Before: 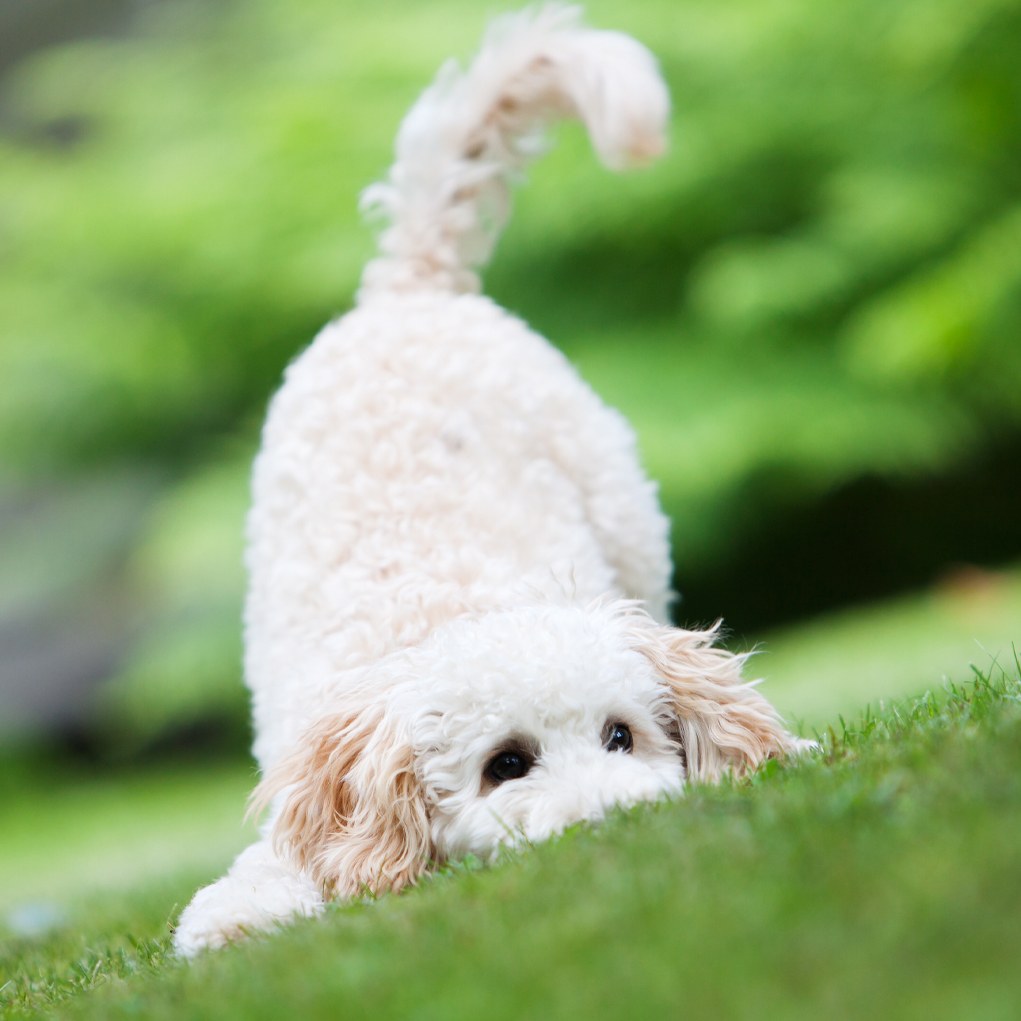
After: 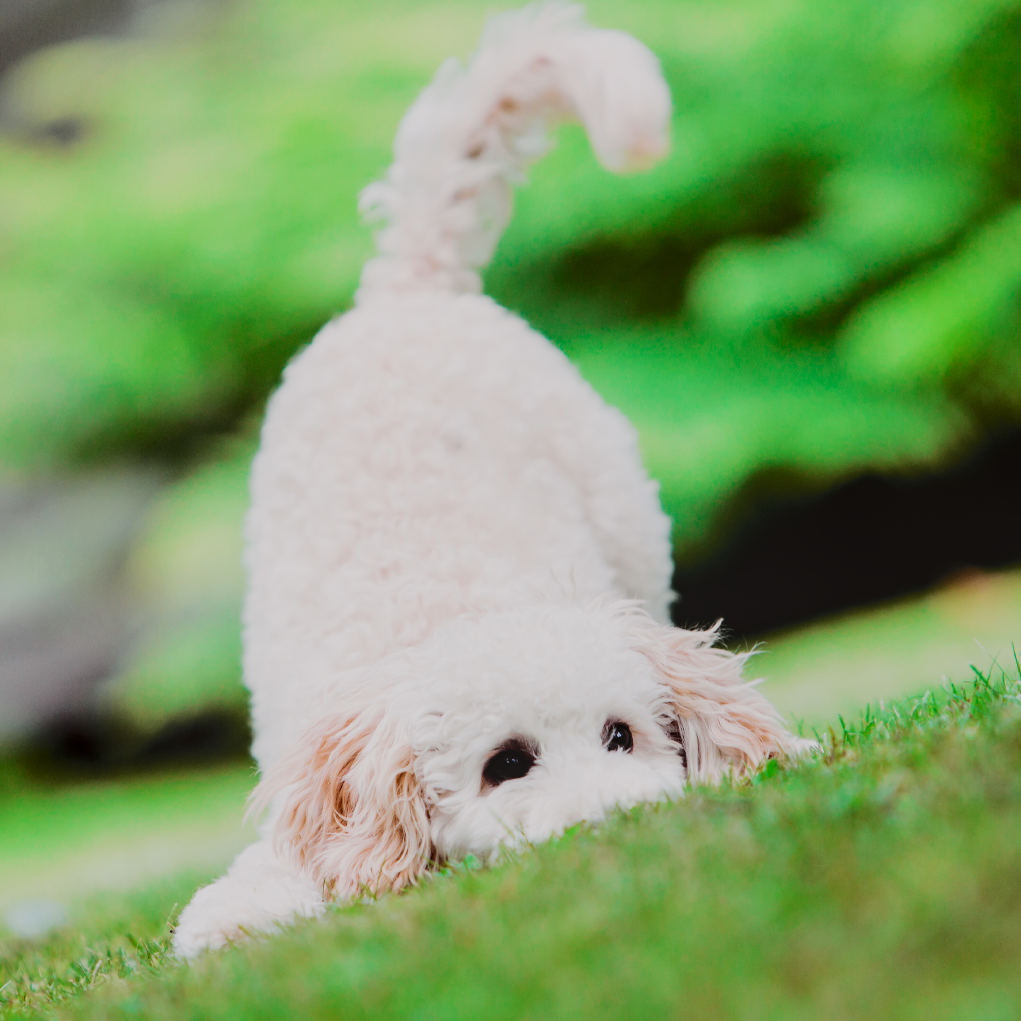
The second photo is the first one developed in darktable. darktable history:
tone curve: curves: ch0 [(0, 0.032) (0.094, 0.08) (0.265, 0.208) (0.41, 0.417) (0.485, 0.524) (0.638, 0.673) (0.845, 0.828) (0.994, 0.964)]; ch1 [(0, 0) (0.161, 0.092) (0.37, 0.302) (0.437, 0.456) (0.469, 0.482) (0.498, 0.504) (0.576, 0.583) (0.644, 0.638) (0.725, 0.765) (1, 1)]; ch2 [(0, 0) (0.352, 0.403) (0.45, 0.469) (0.502, 0.504) (0.54, 0.521) (0.589, 0.576) (1, 1)], color space Lab, independent channels, preserve colors none
local contrast: on, module defaults
color balance rgb: shadows lift › chroma 4.721%, shadows lift › hue 26.56°, perceptual saturation grading › global saturation 9.9%, global vibrance 9.84%
filmic rgb: black relative exposure -7.65 EV, white relative exposure 4.56 EV, hardness 3.61, contrast 1.053, color science v4 (2020), iterations of high-quality reconstruction 0
